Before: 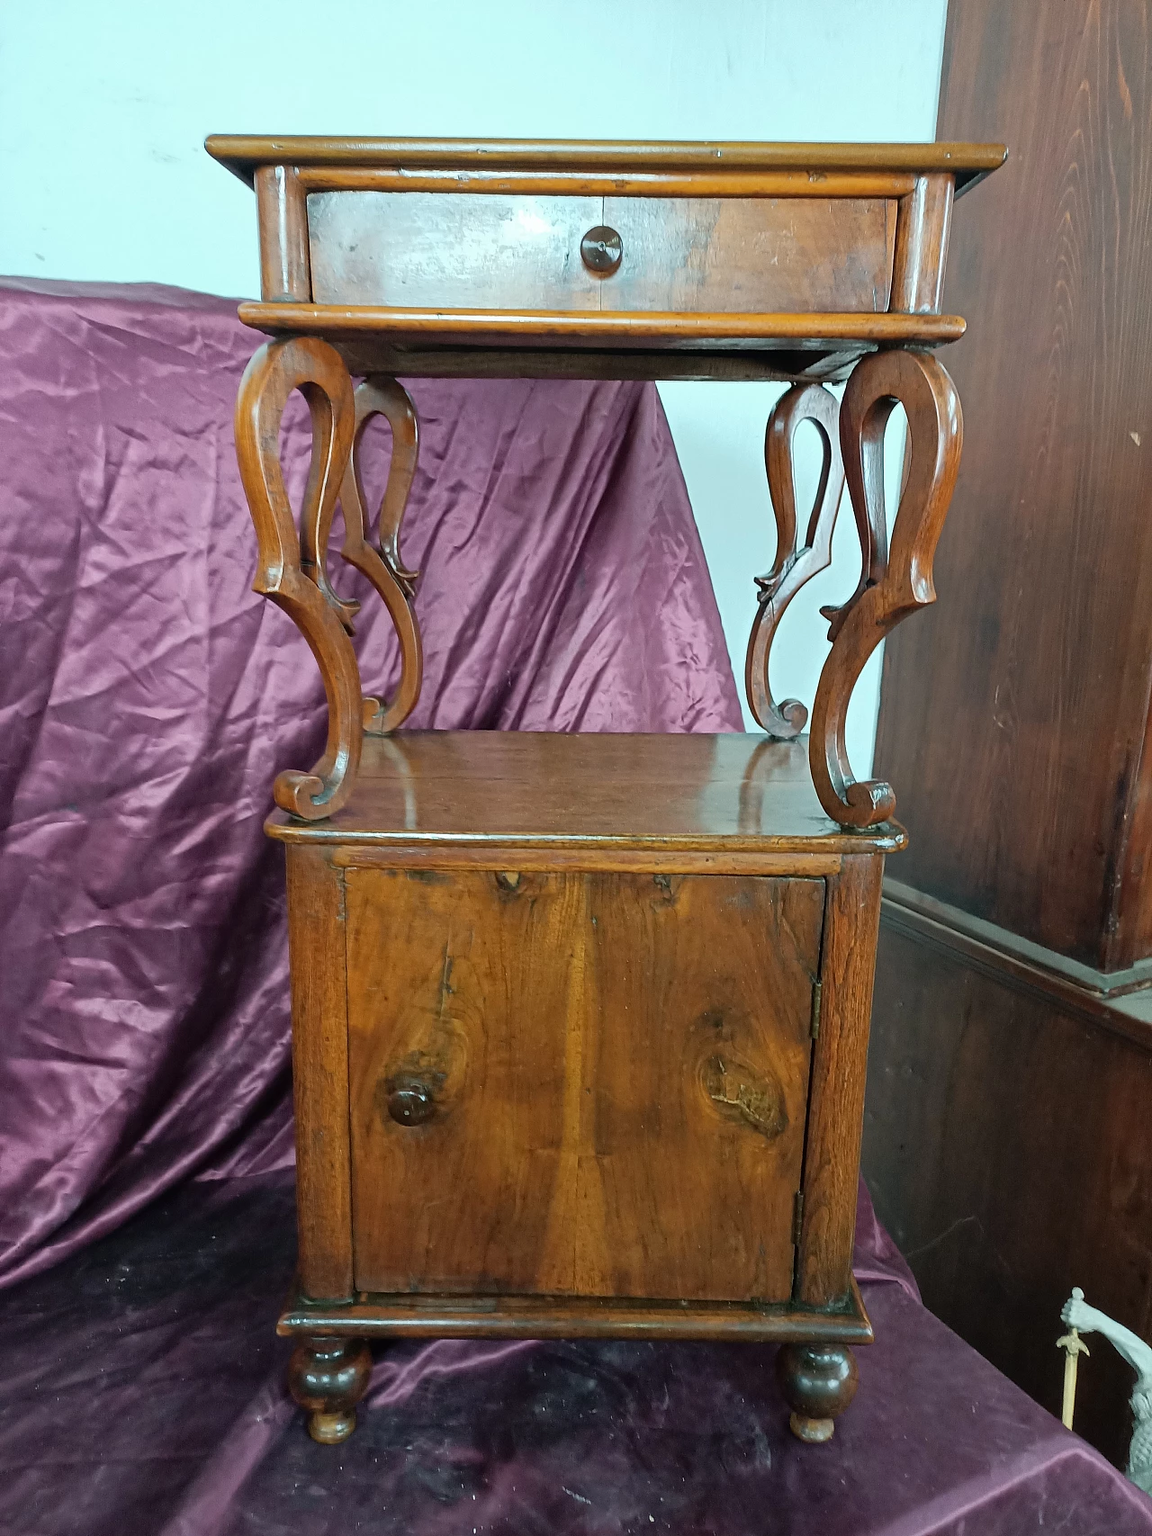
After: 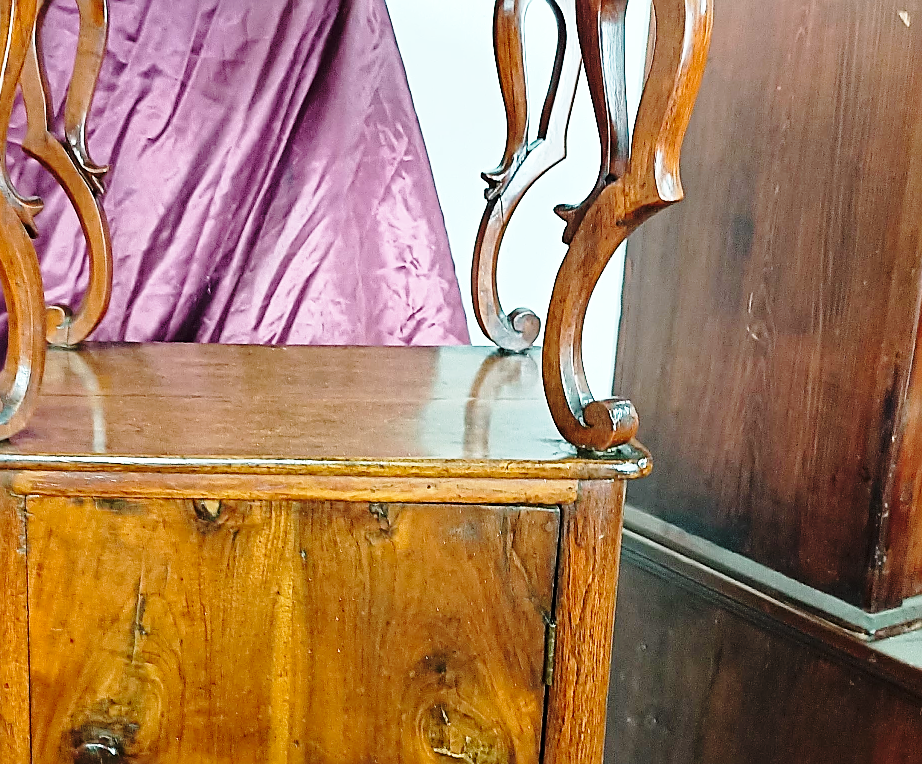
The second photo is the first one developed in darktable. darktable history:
base curve: curves: ch0 [(0, 0) (0.028, 0.03) (0.105, 0.232) (0.387, 0.748) (0.754, 0.968) (1, 1)], preserve colors none
sharpen: on, module defaults
crop and rotate: left 27.952%, top 27.505%, bottom 27.684%
